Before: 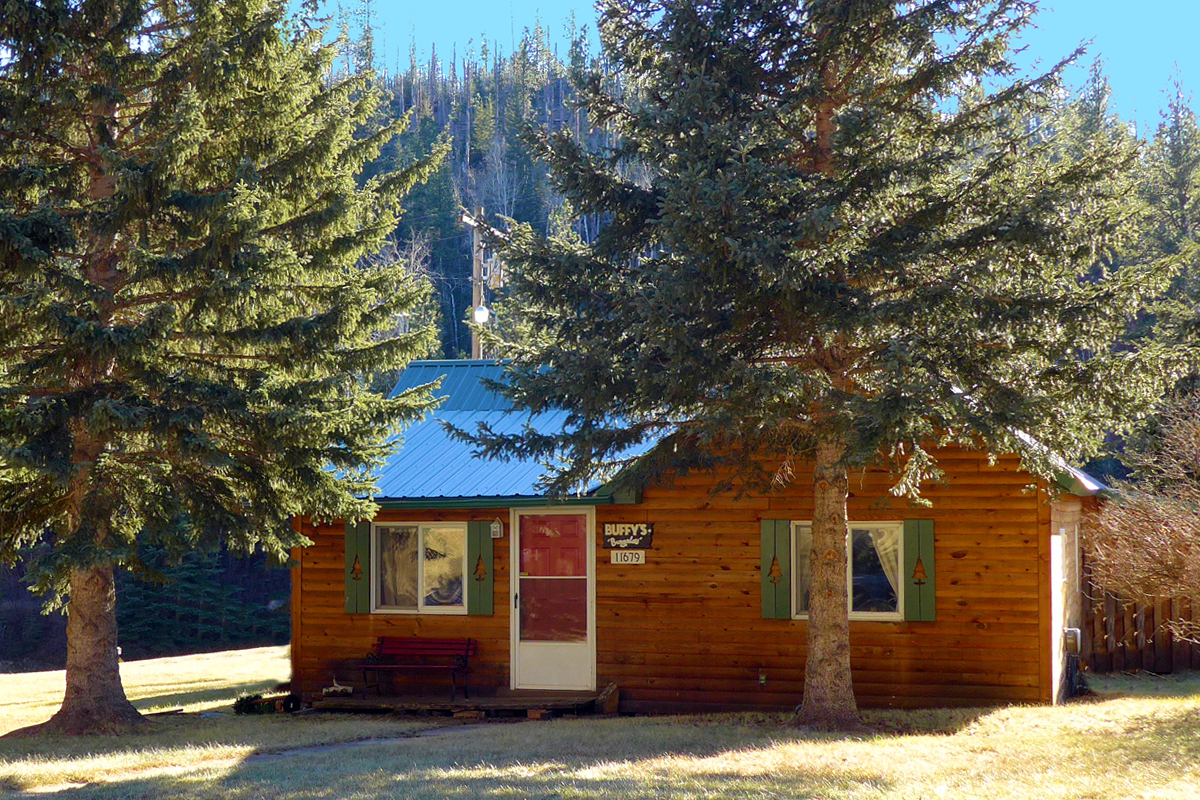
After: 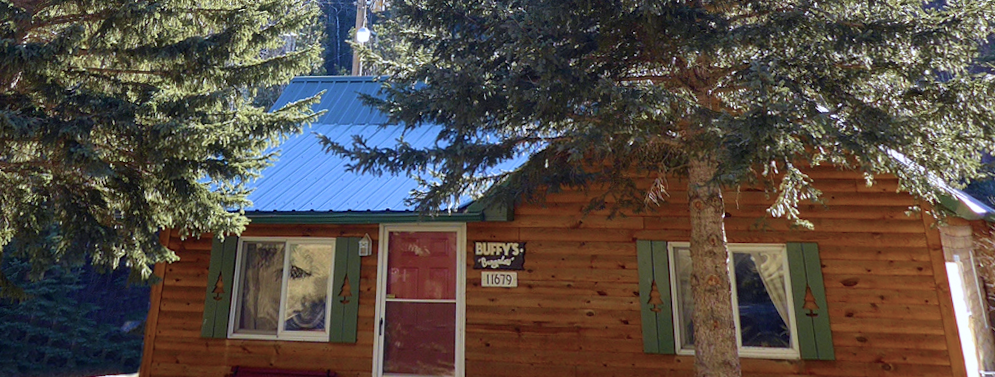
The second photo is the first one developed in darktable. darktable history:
white balance: red 0.967, blue 1.119, emerald 0.756
crop and rotate: top 26.056%, bottom 25.543%
rotate and perspective: rotation 0.72°, lens shift (vertical) -0.352, lens shift (horizontal) -0.051, crop left 0.152, crop right 0.859, crop top 0.019, crop bottom 0.964
color balance: input saturation 80.07%
